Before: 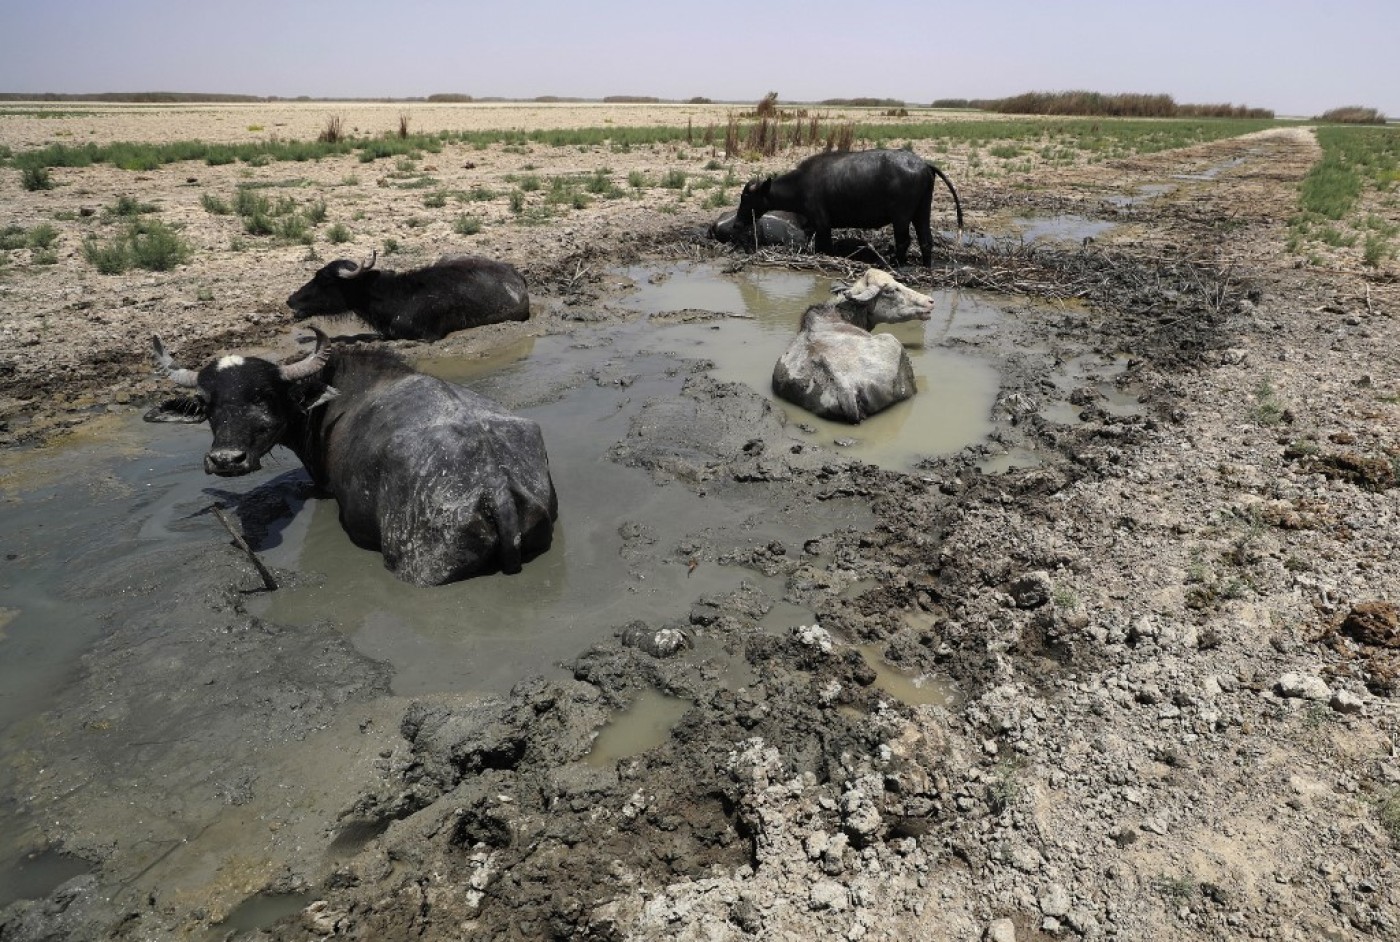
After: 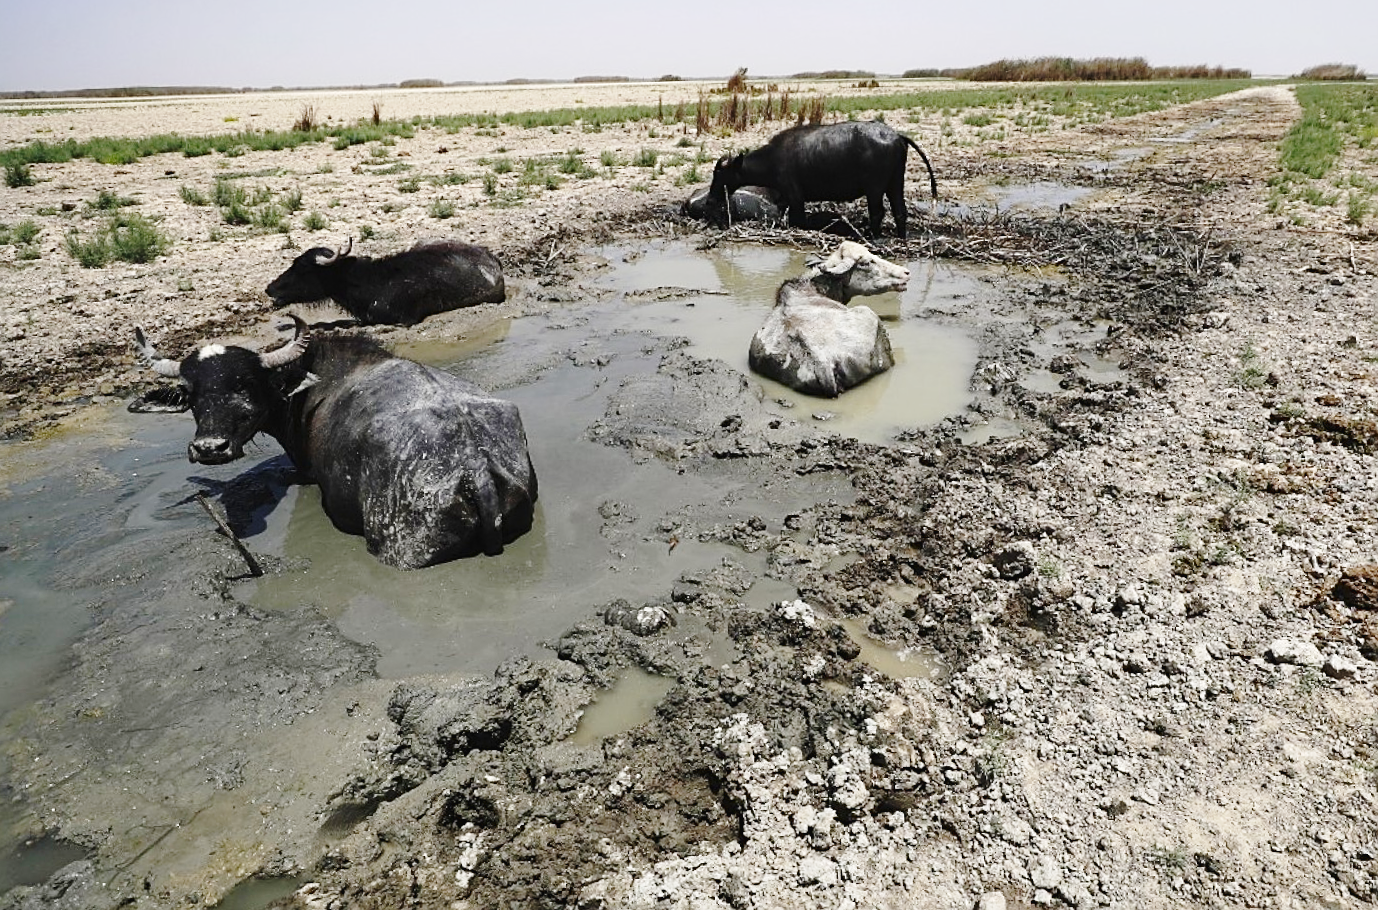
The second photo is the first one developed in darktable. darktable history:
rotate and perspective: rotation -1.32°, lens shift (horizontal) -0.031, crop left 0.015, crop right 0.985, crop top 0.047, crop bottom 0.982
sharpen: on, module defaults
base curve: curves: ch0 [(0, 0.007) (0.028, 0.063) (0.121, 0.311) (0.46, 0.743) (0.859, 0.957) (1, 1)], preserve colors none
contrast brightness saturation: brightness -0.2, saturation 0.08
